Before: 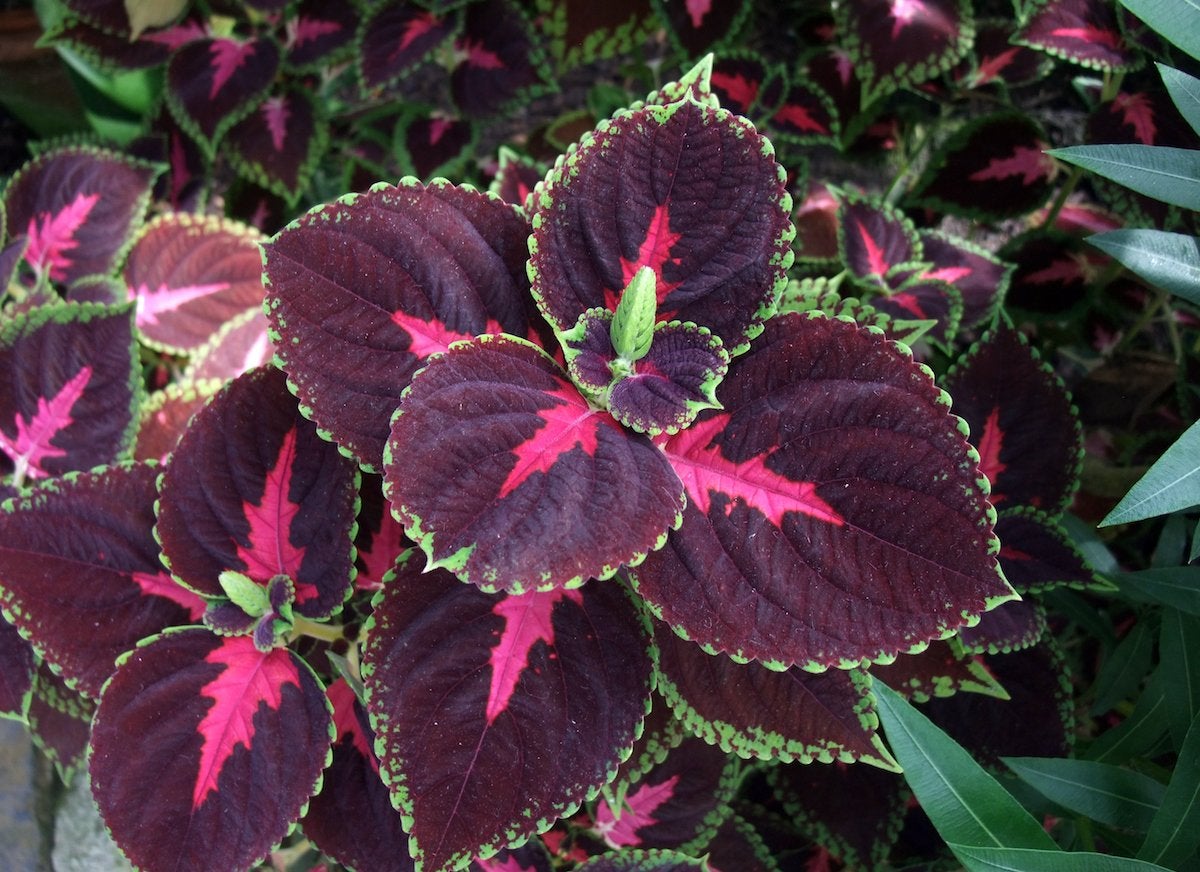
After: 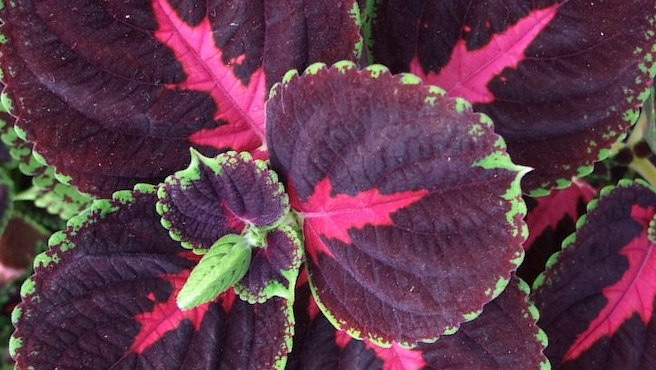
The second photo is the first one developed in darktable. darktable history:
crop and rotate: angle 147.79°, left 9.21%, top 15.676%, right 4.384%, bottom 17.187%
